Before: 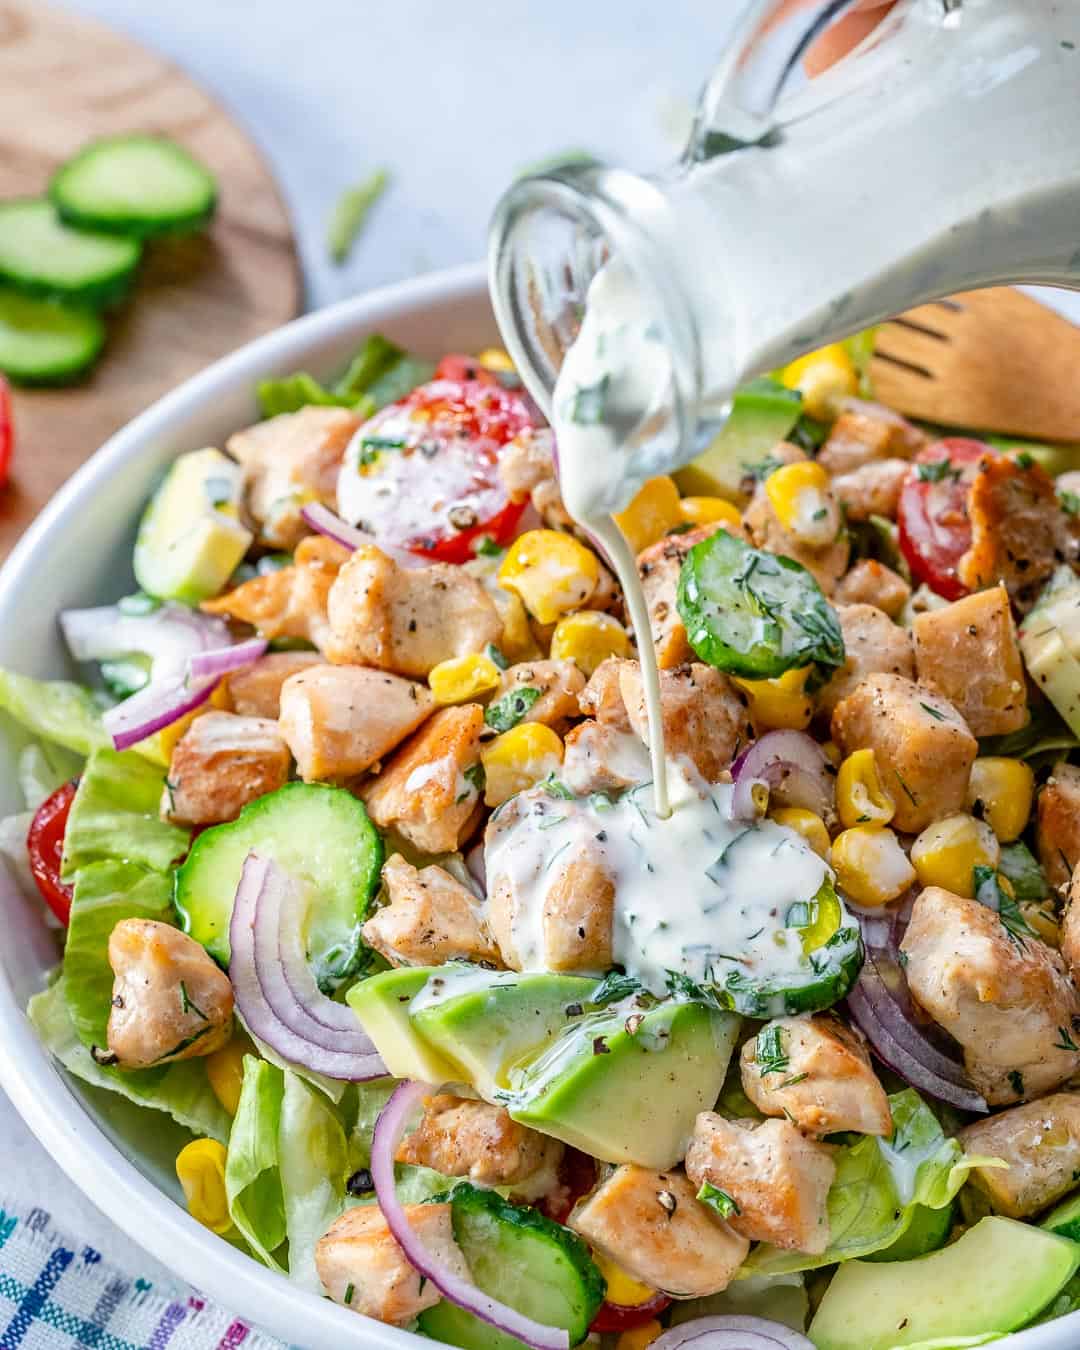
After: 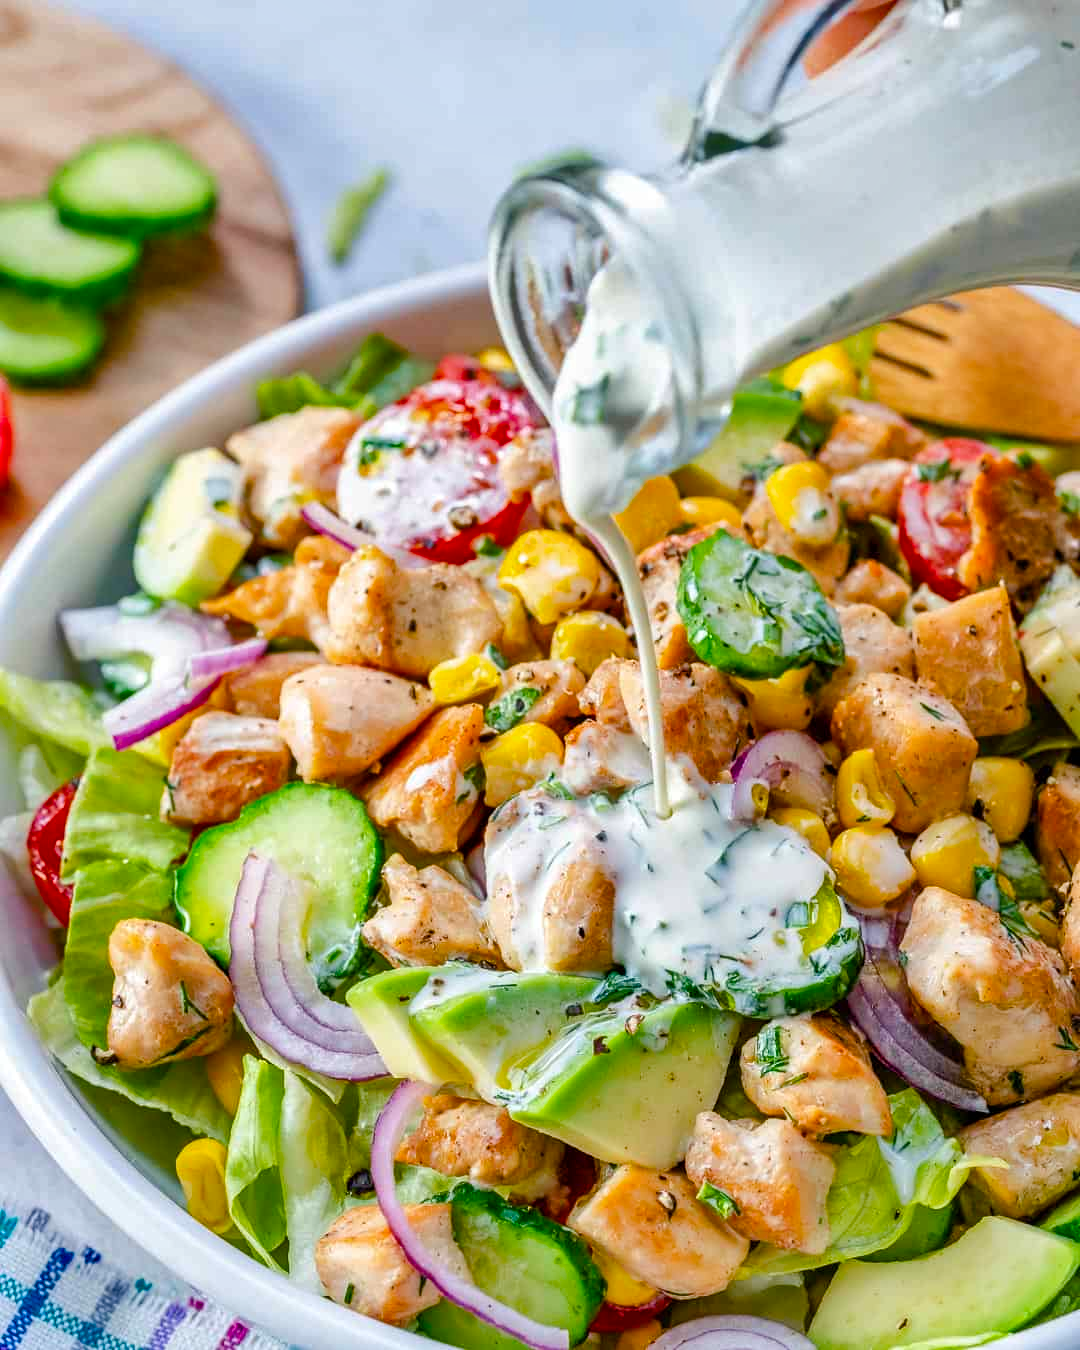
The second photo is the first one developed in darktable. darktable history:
shadows and highlights: low approximation 0.01, soften with gaussian
color balance rgb: perceptual saturation grading › global saturation 20.111%, perceptual saturation grading › highlights -19.864%, perceptual saturation grading › shadows 29.751%, perceptual brilliance grading › mid-tones 10.529%, perceptual brilliance grading › shadows 15.517%, global vibrance 20%
